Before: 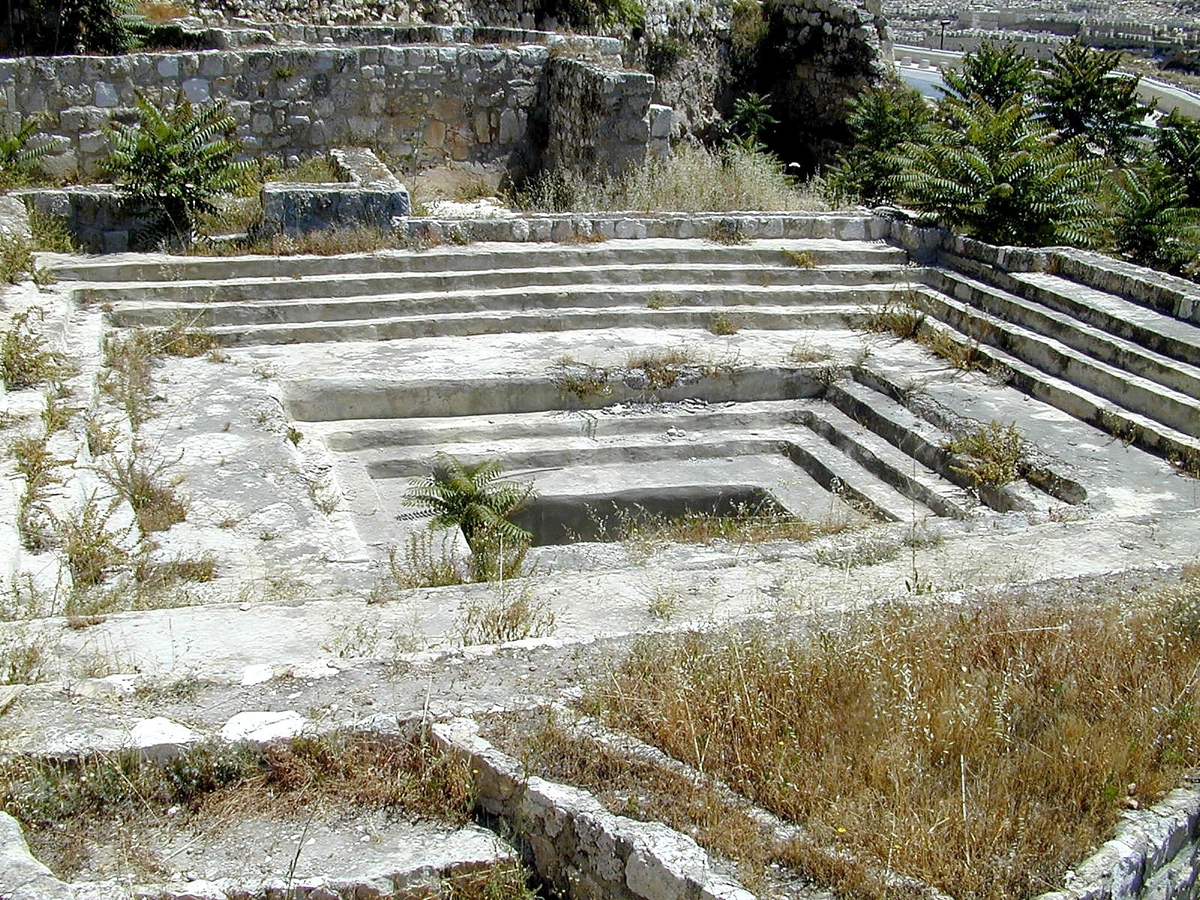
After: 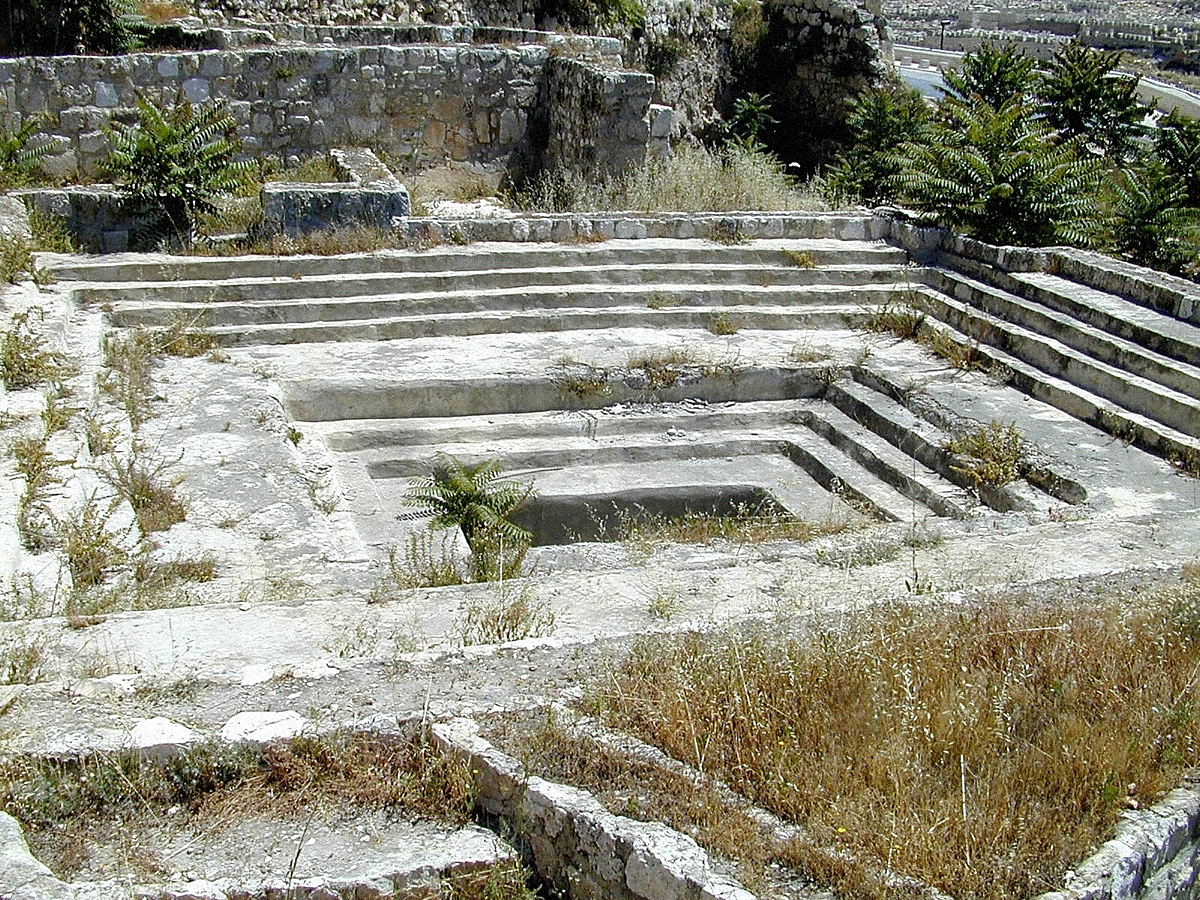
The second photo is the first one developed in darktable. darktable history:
grain: coarseness 9.38 ISO, strength 34.99%, mid-tones bias 0%
sharpen: amount 0.2
